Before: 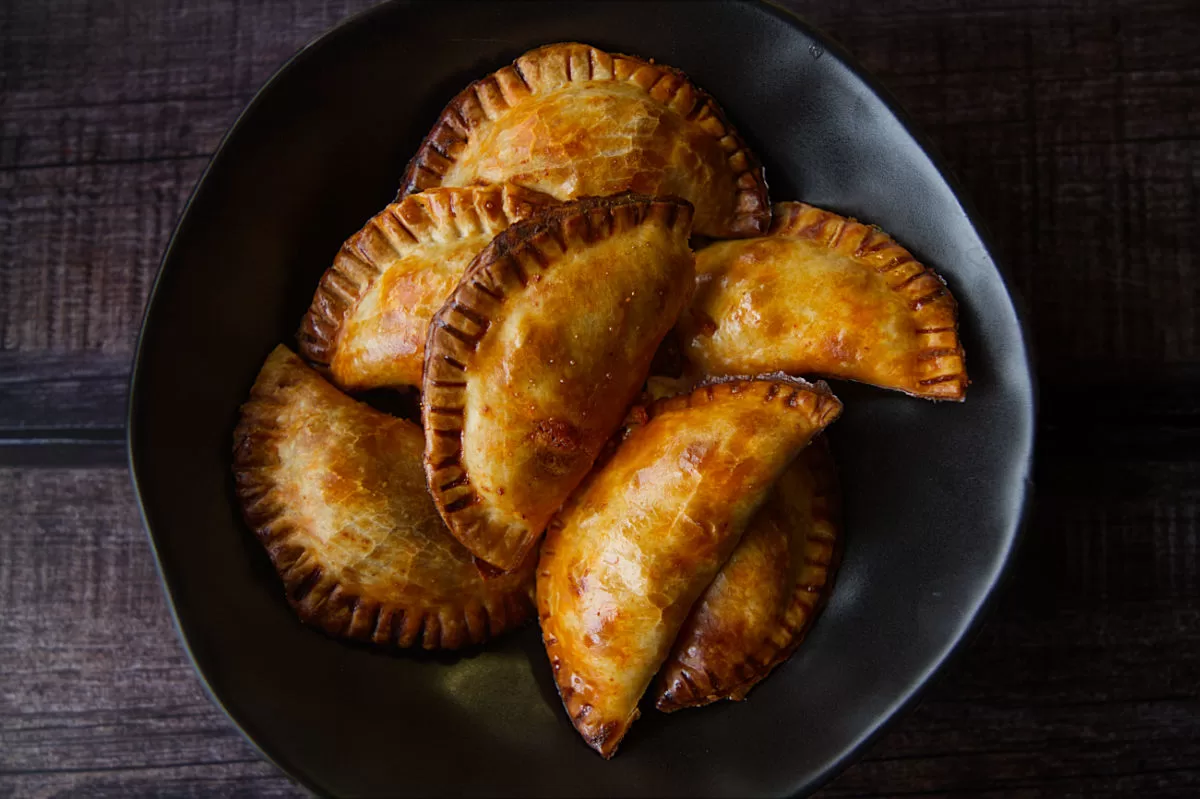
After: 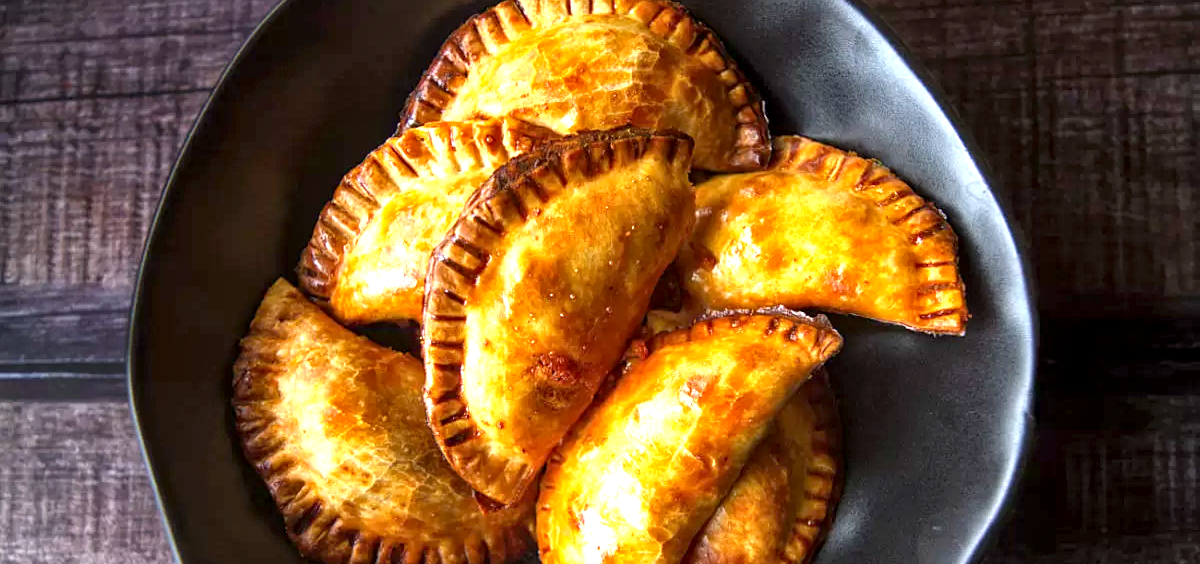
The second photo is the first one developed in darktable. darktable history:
crop and rotate: top 8.293%, bottom 20.996%
local contrast: on, module defaults
exposure: black level correction 0.001, exposure 1.735 EV, compensate highlight preservation false
rotate and perspective: automatic cropping off
